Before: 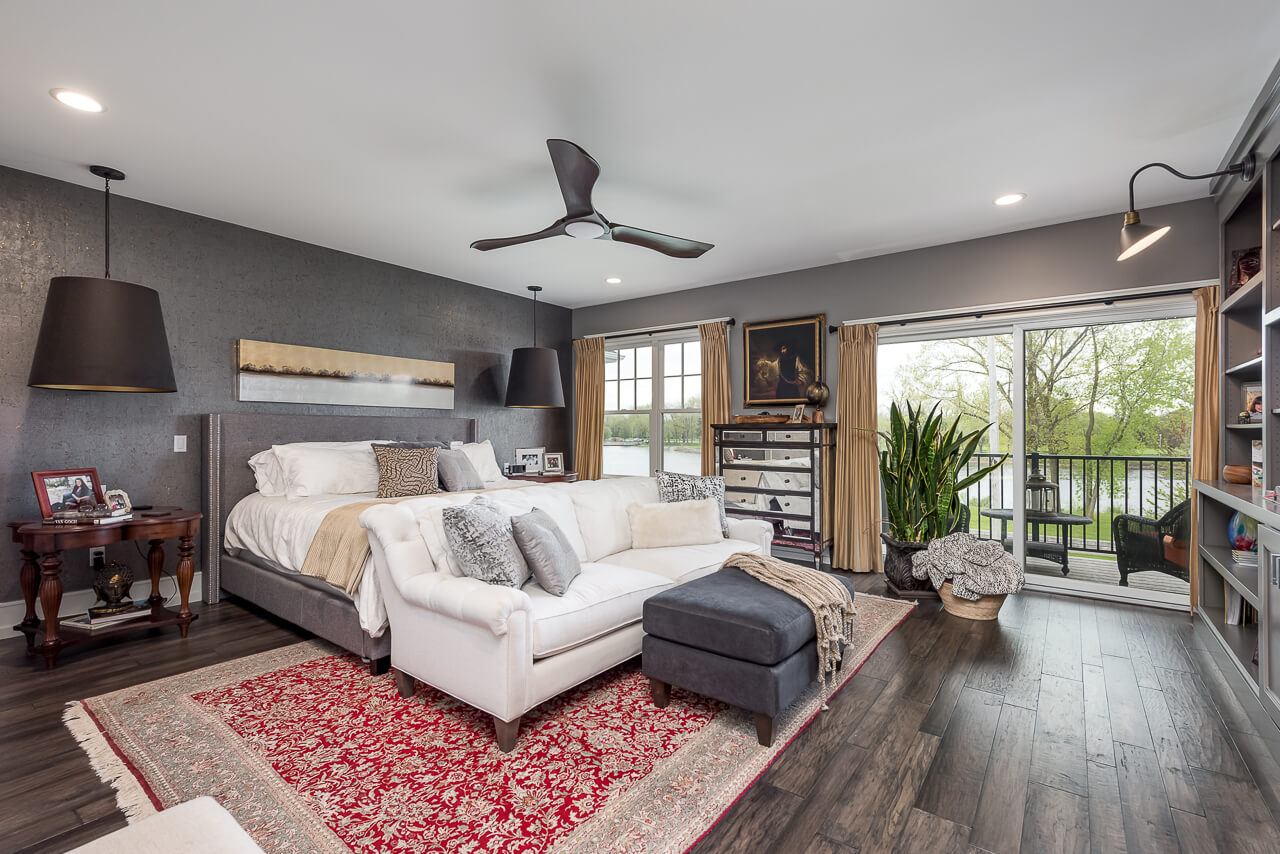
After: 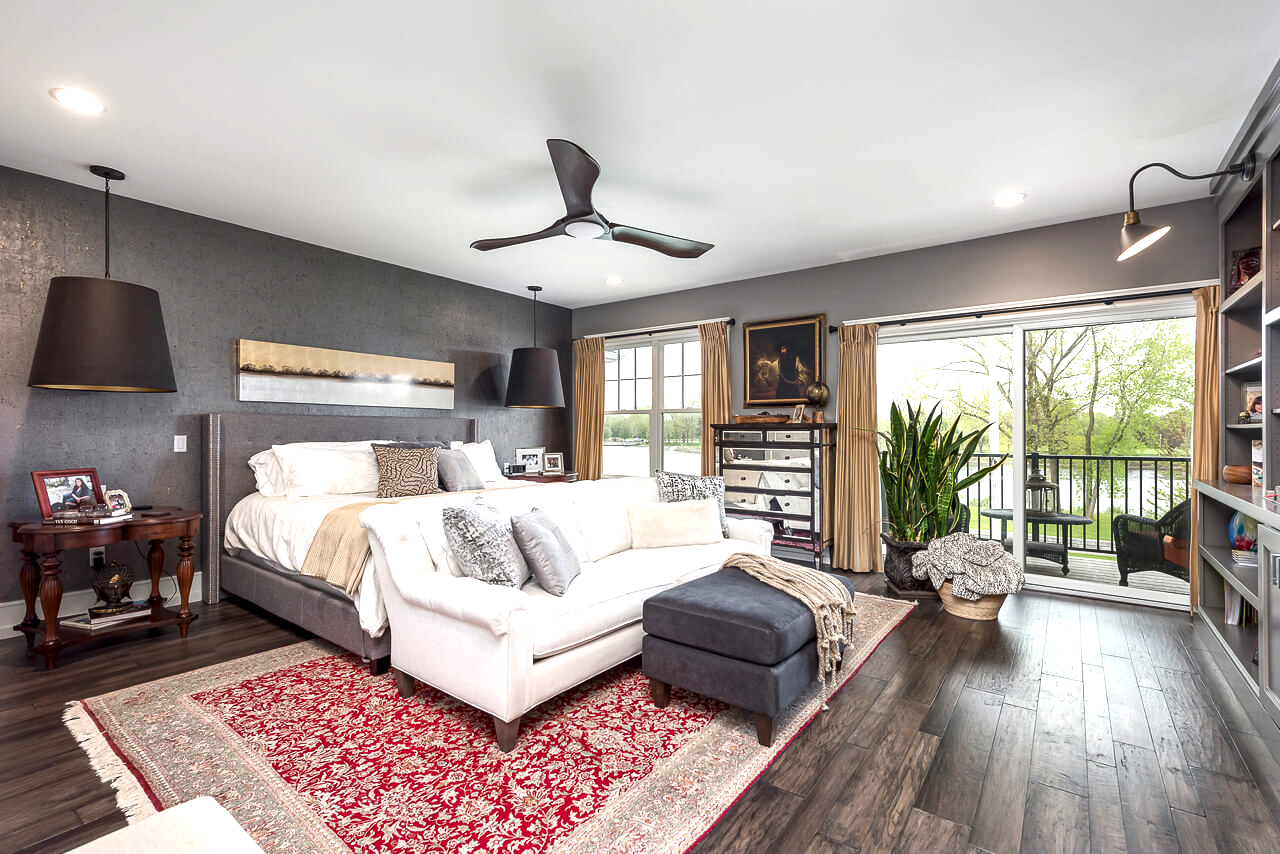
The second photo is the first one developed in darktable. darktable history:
exposure: black level correction 0, exposure 0.7 EV, compensate exposure bias true, compensate highlight preservation false
tone equalizer: -7 EV 0.18 EV, -6 EV 0.12 EV, -5 EV 0.08 EV, -4 EV 0.04 EV, -2 EV -0.02 EV, -1 EV -0.04 EV, +0 EV -0.06 EV, luminance estimator HSV value / RGB max
contrast brightness saturation: brightness -0.09
